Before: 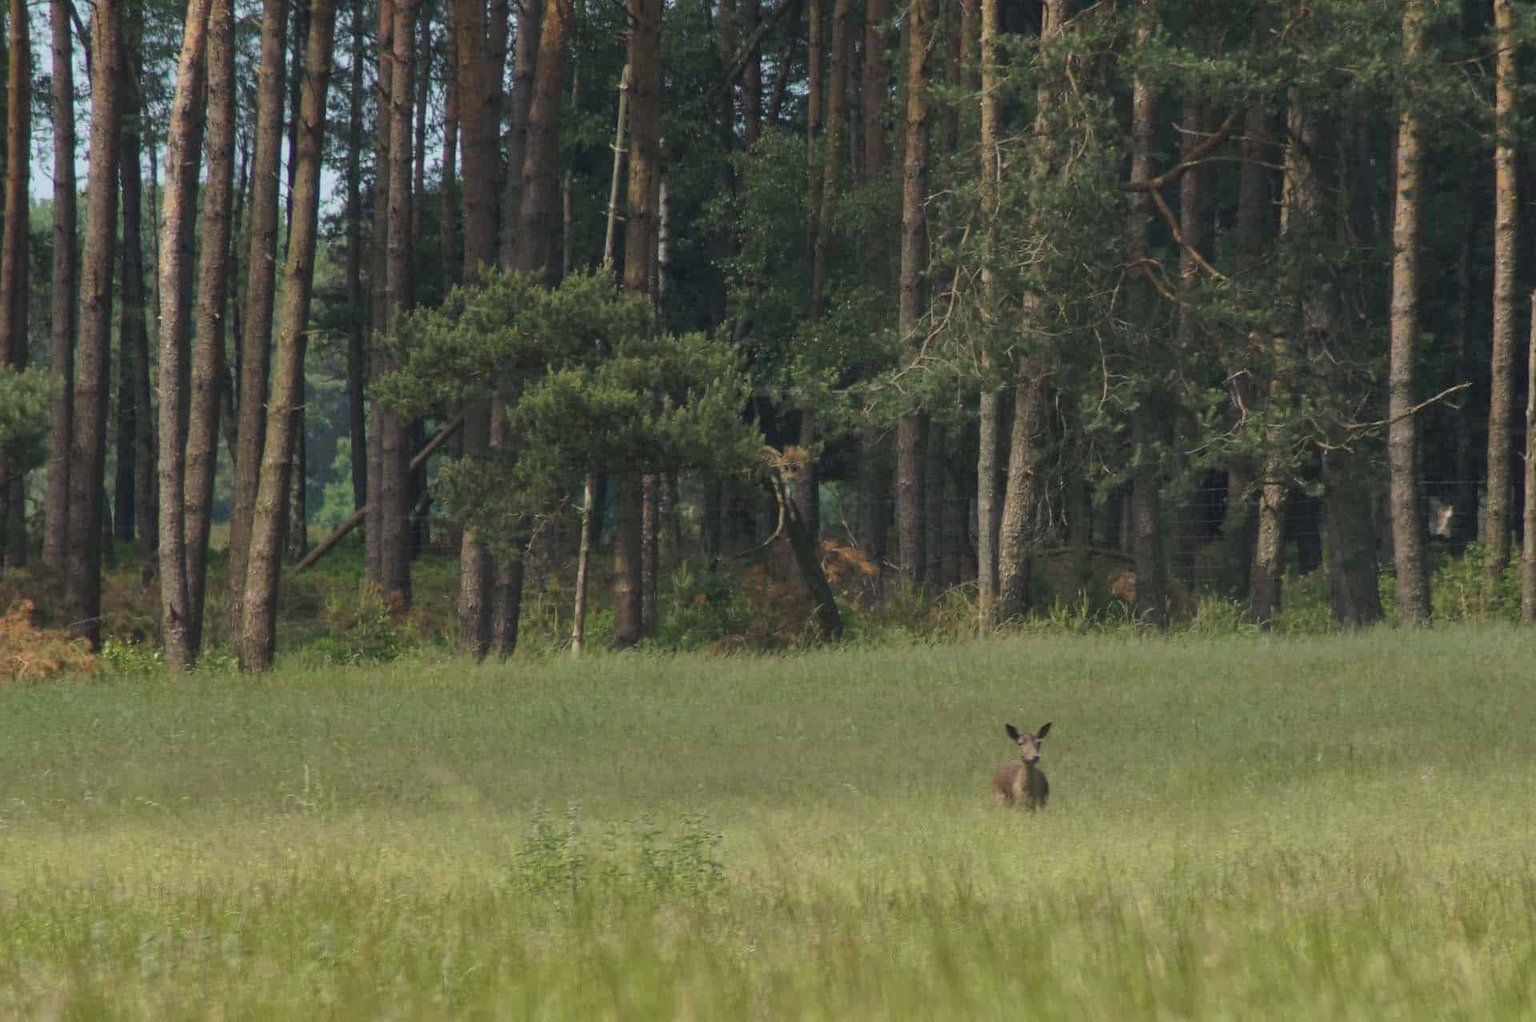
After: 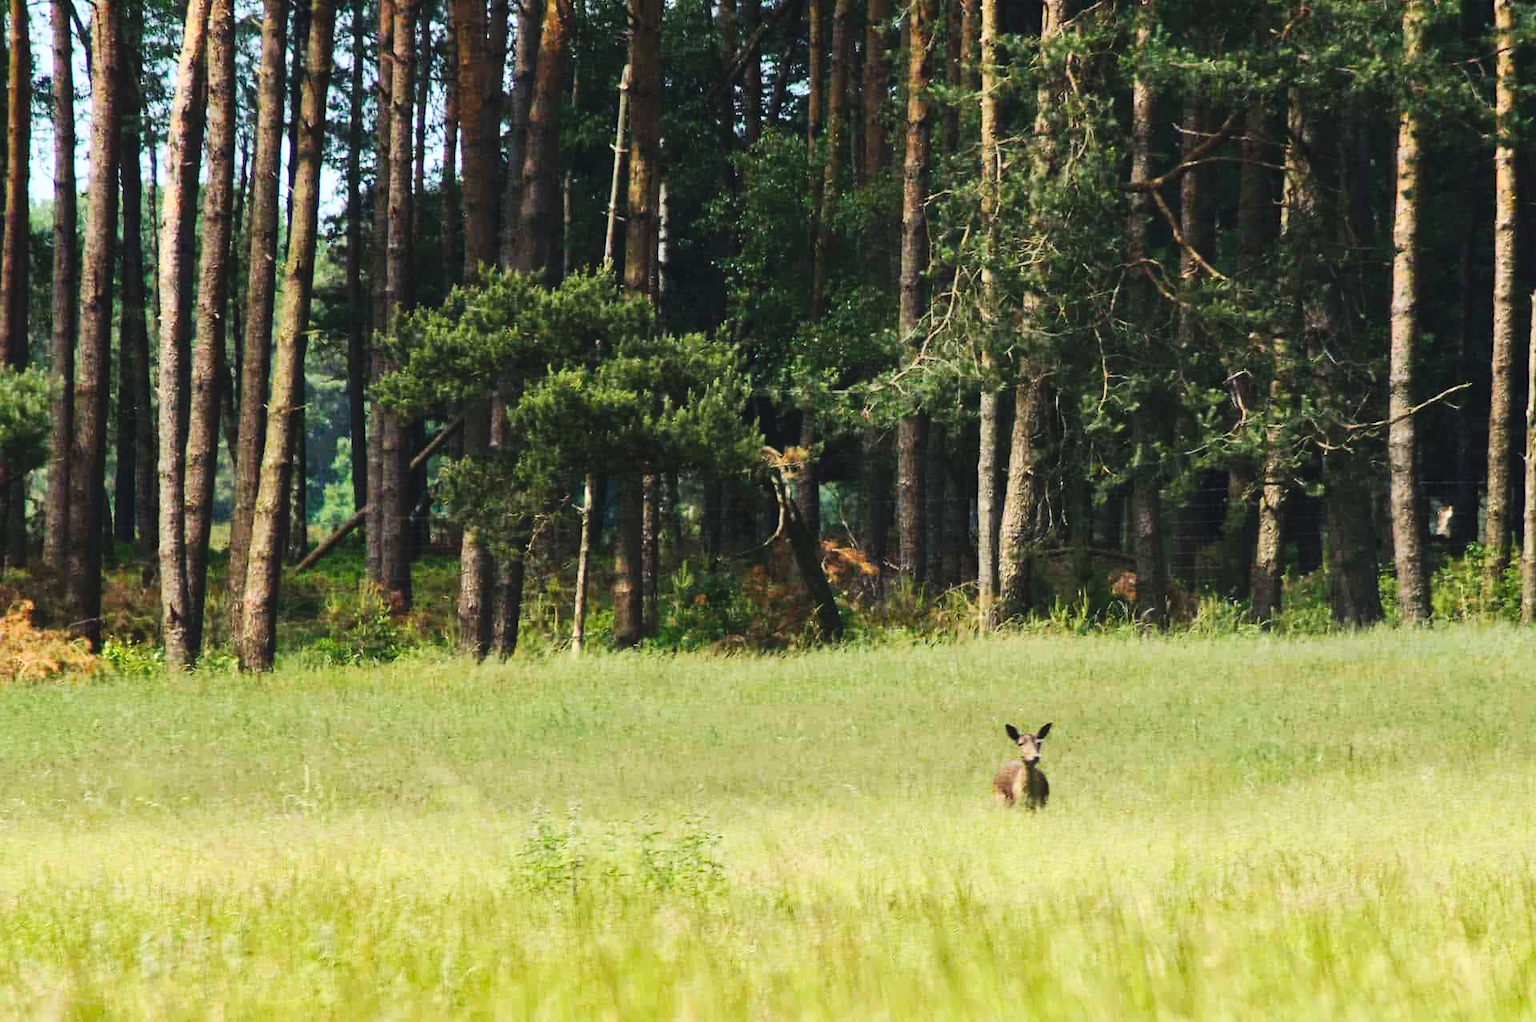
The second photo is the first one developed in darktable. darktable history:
base curve: curves: ch0 [(0, 0) (0.036, 0.025) (0.121, 0.166) (0.206, 0.329) (0.605, 0.79) (1, 1)], preserve colors none
tone equalizer: -8 EV -0.382 EV, -7 EV -0.354 EV, -6 EV -0.355 EV, -5 EV -0.22 EV, -3 EV 0.219 EV, -2 EV 0.351 EV, -1 EV 0.401 EV, +0 EV 0.415 EV, edges refinement/feathering 500, mask exposure compensation -1.57 EV, preserve details no
contrast brightness saturation: contrast 0.199, brightness 0.157, saturation 0.228
